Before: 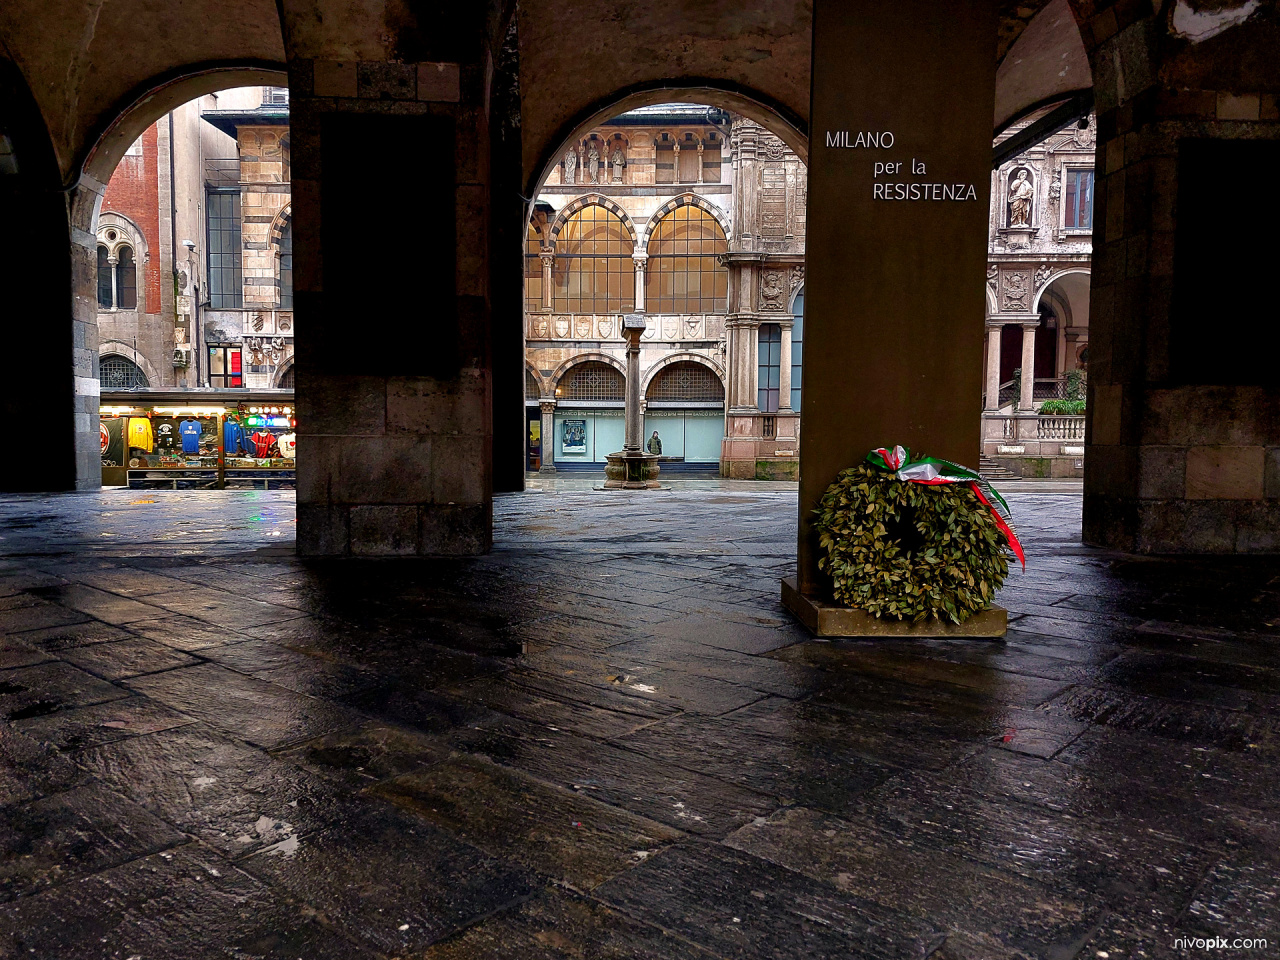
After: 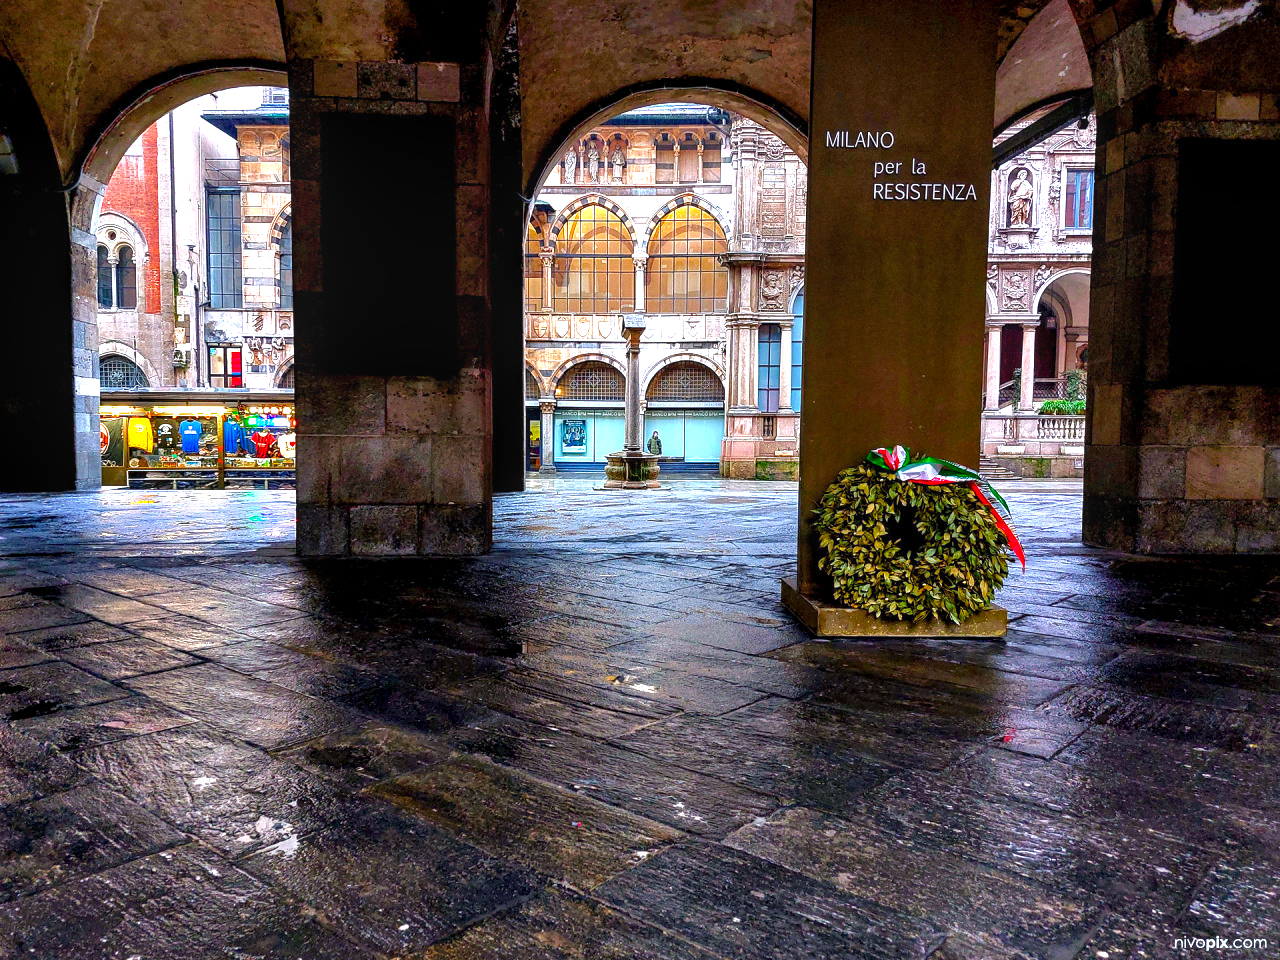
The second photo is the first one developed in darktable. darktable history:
color calibration: x 0.37, y 0.382, temperature 4313.32 K
local contrast: on, module defaults
exposure: exposure 1.2 EV, compensate highlight preservation false
color balance rgb: perceptual saturation grading › global saturation 25%, global vibrance 20%
